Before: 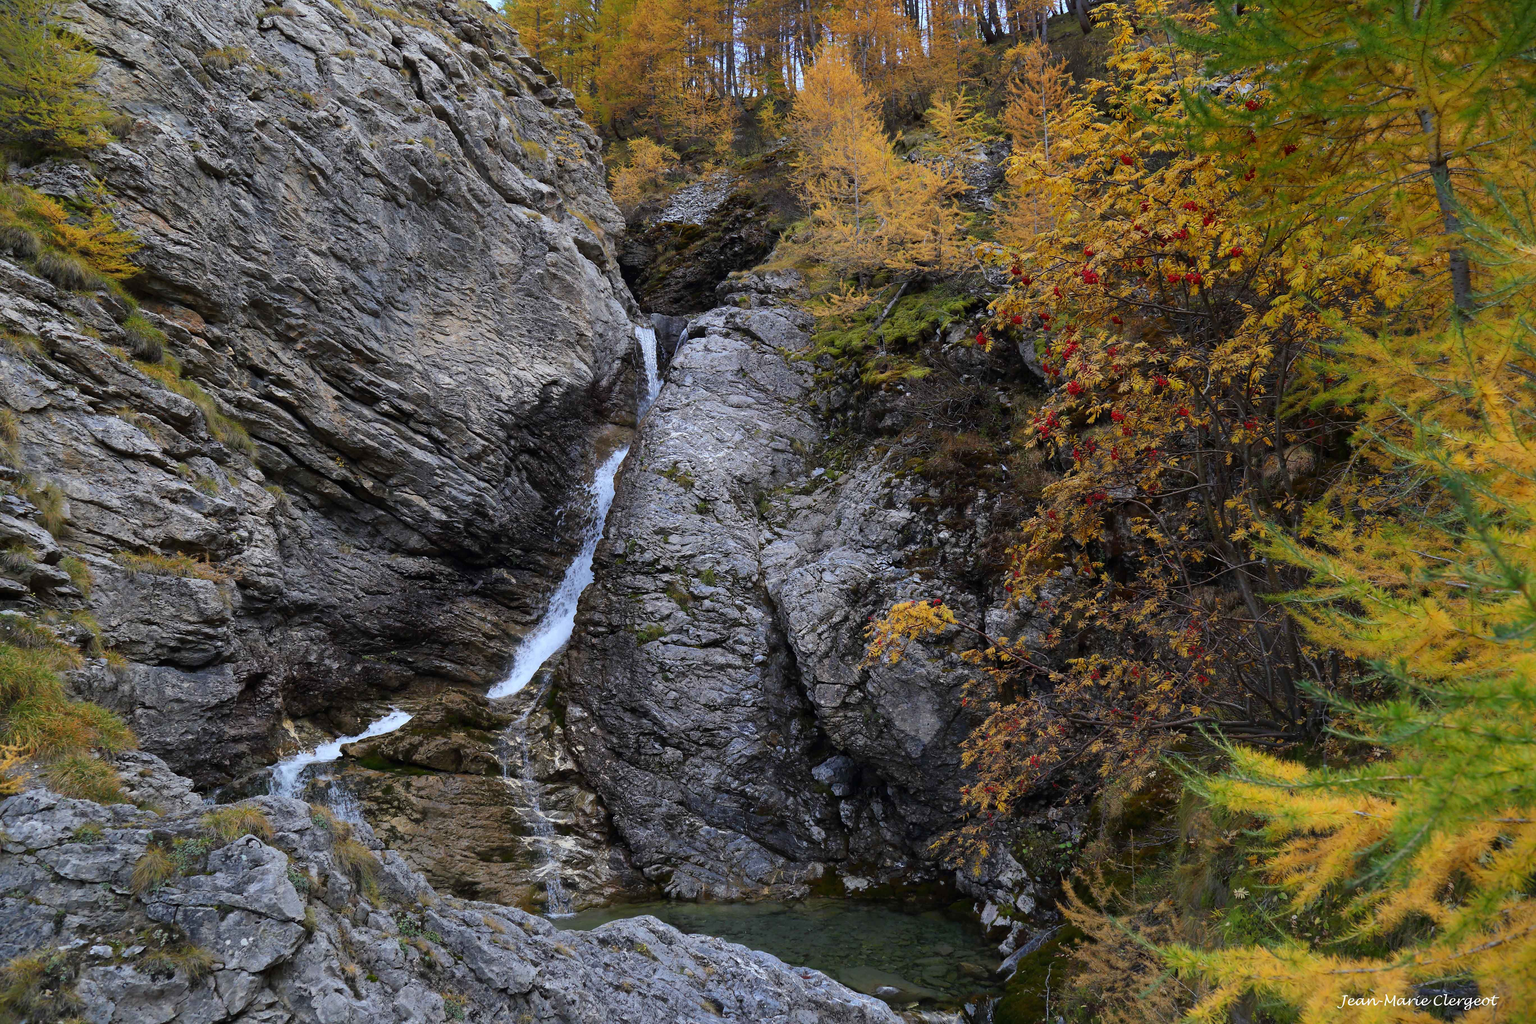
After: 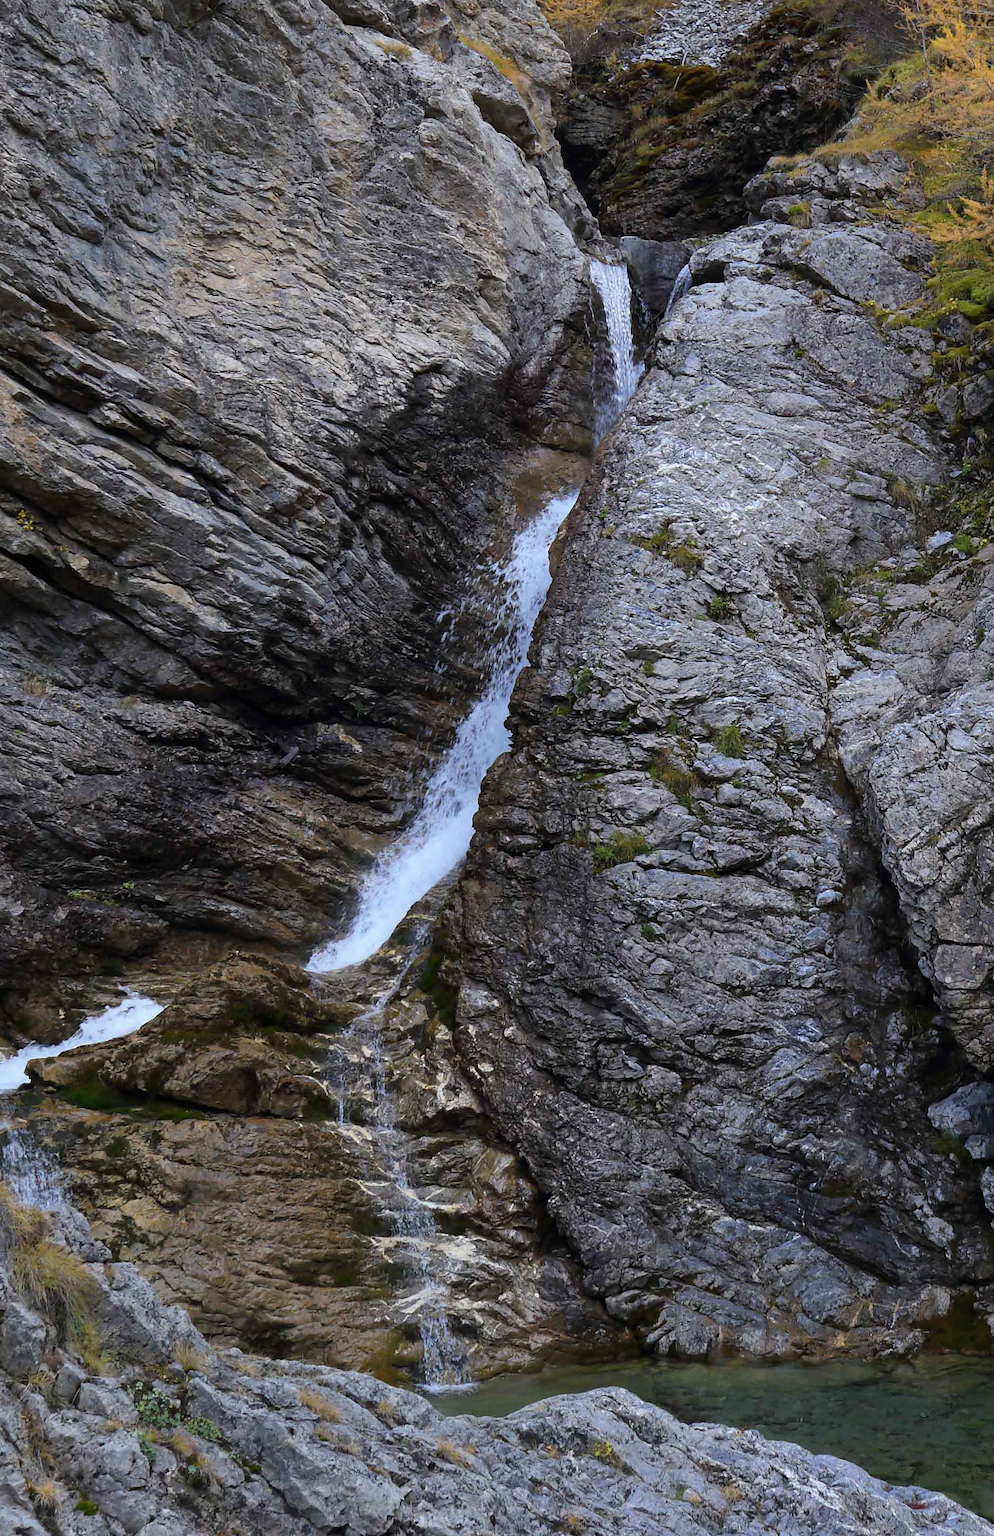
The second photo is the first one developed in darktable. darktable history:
shadows and highlights: shadows 25.68, highlights -24.55
crop and rotate: left 21.279%, top 18.583%, right 44.846%, bottom 2.986%
